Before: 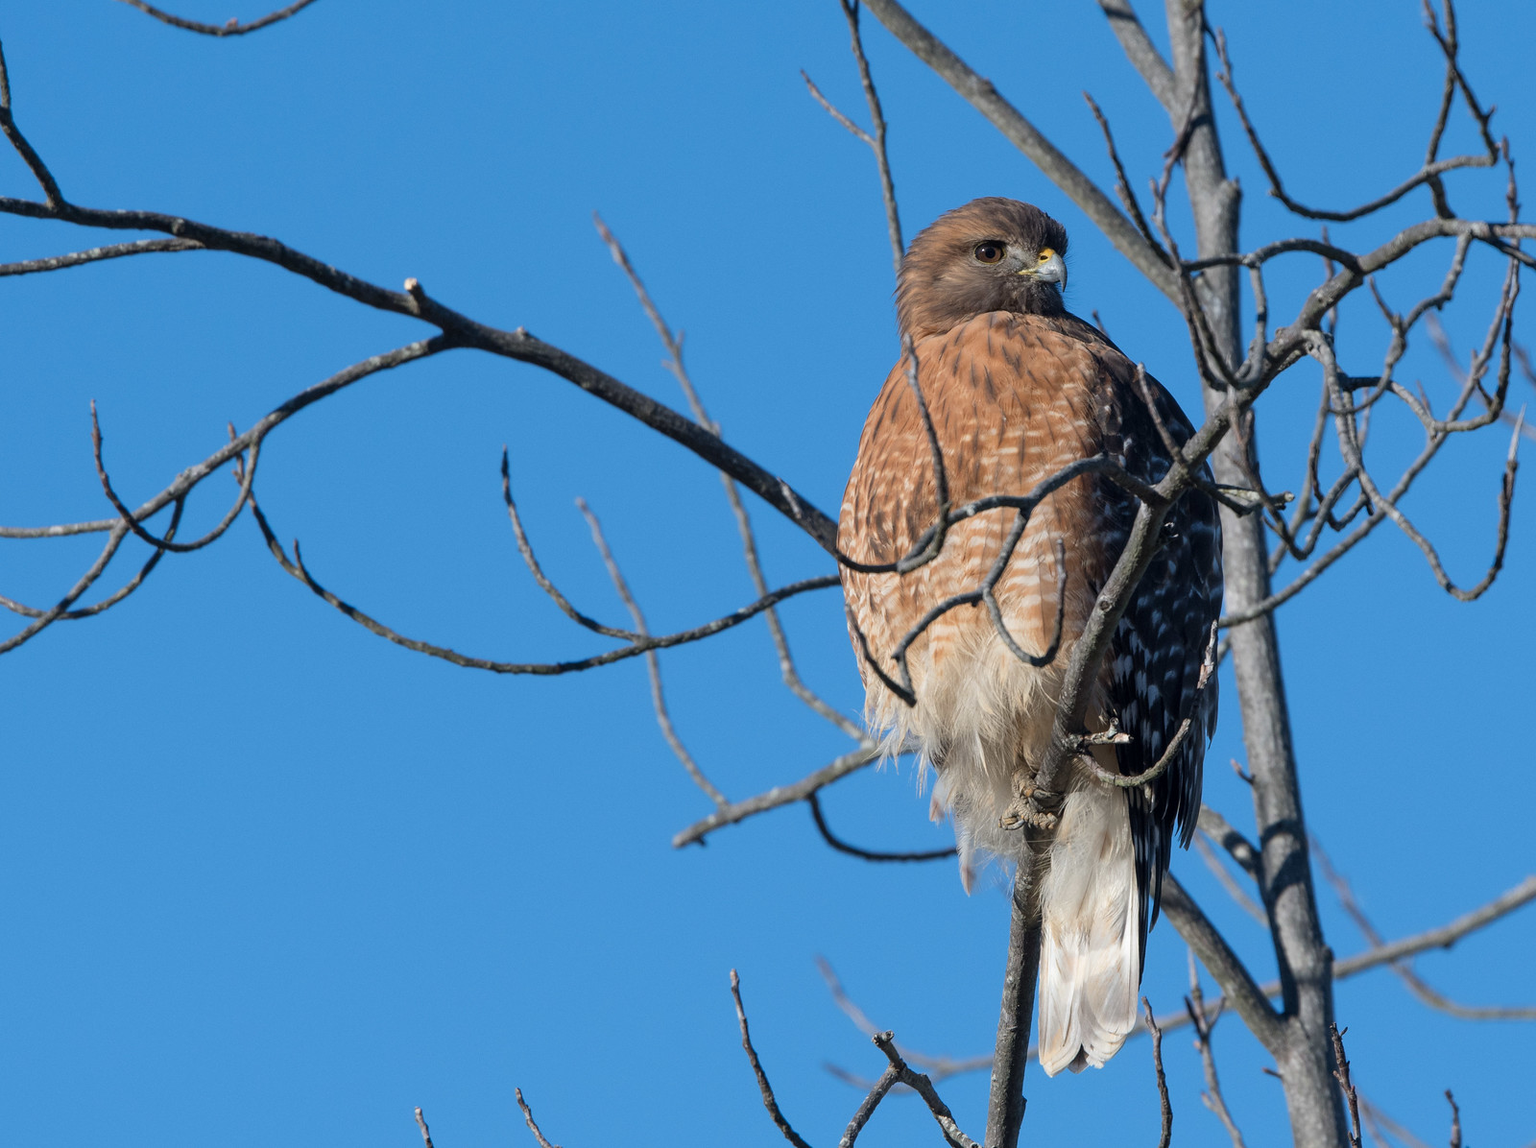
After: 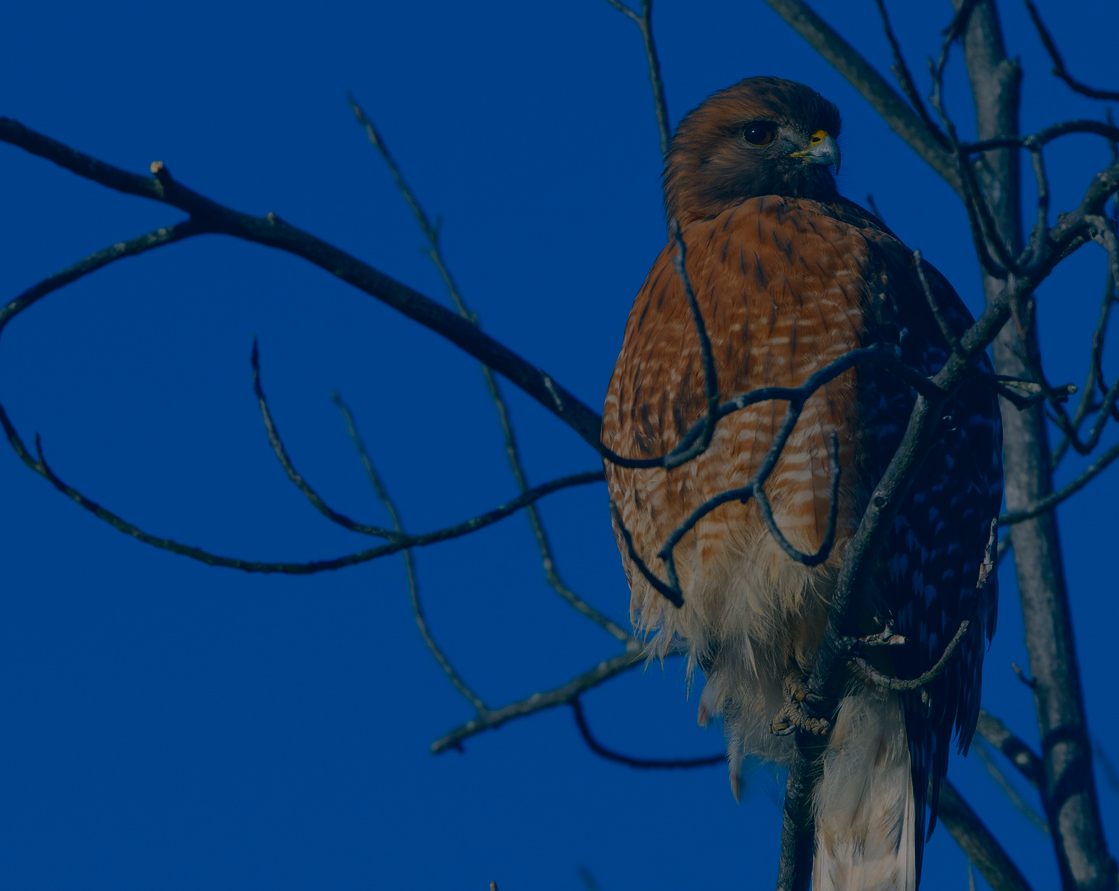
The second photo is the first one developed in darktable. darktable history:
crop and rotate: left 16.963%, top 10.85%, right 13.038%, bottom 14.611%
color zones: curves: ch0 [(0, 0.425) (0.143, 0.422) (0.286, 0.42) (0.429, 0.419) (0.571, 0.419) (0.714, 0.42) (0.857, 0.422) (1, 0.425)]; ch1 [(0, 0.666) (0.143, 0.669) (0.286, 0.671) (0.429, 0.67) (0.571, 0.67) (0.714, 0.67) (0.857, 0.67) (1, 0.666)]
color correction: highlights a* 10.35, highlights b* 14.5, shadows a* -9.69, shadows b* -14.86
contrast brightness saturation: contrast 0.183, saturation 0.303
exposure: exposure -2.068 EV, compensate highlight preservation false
